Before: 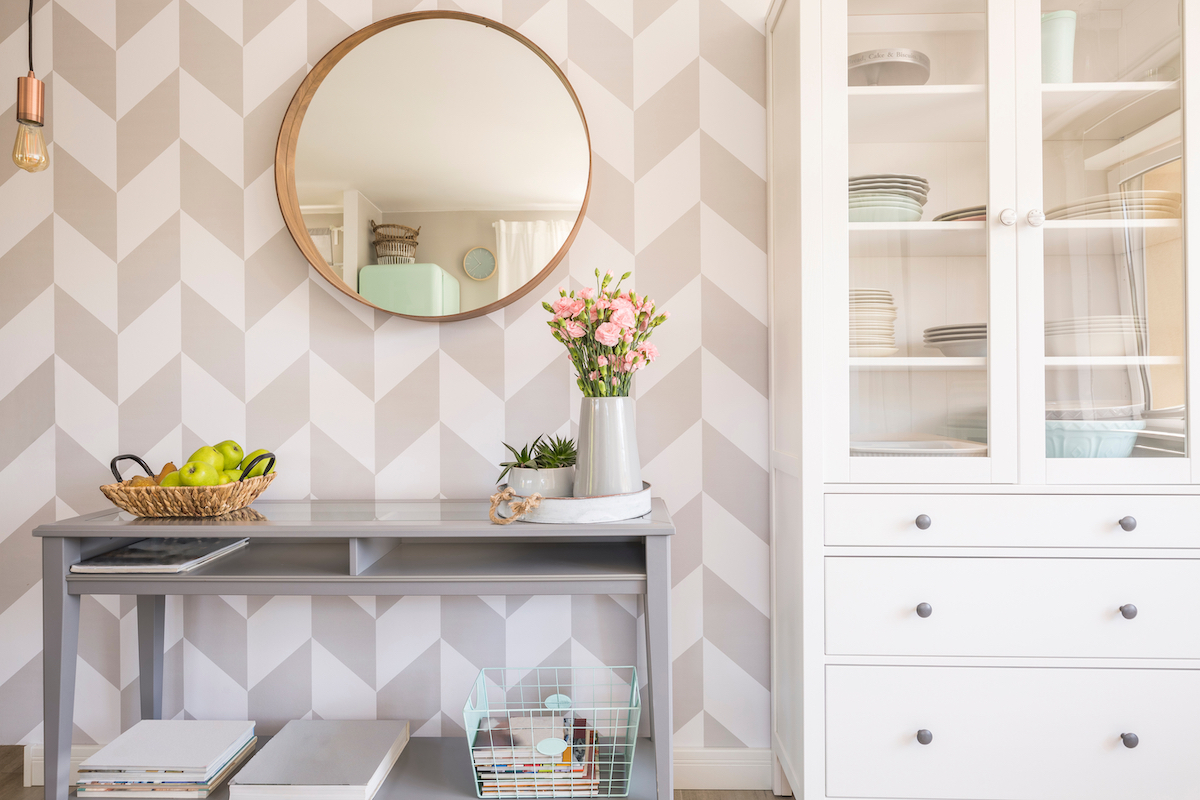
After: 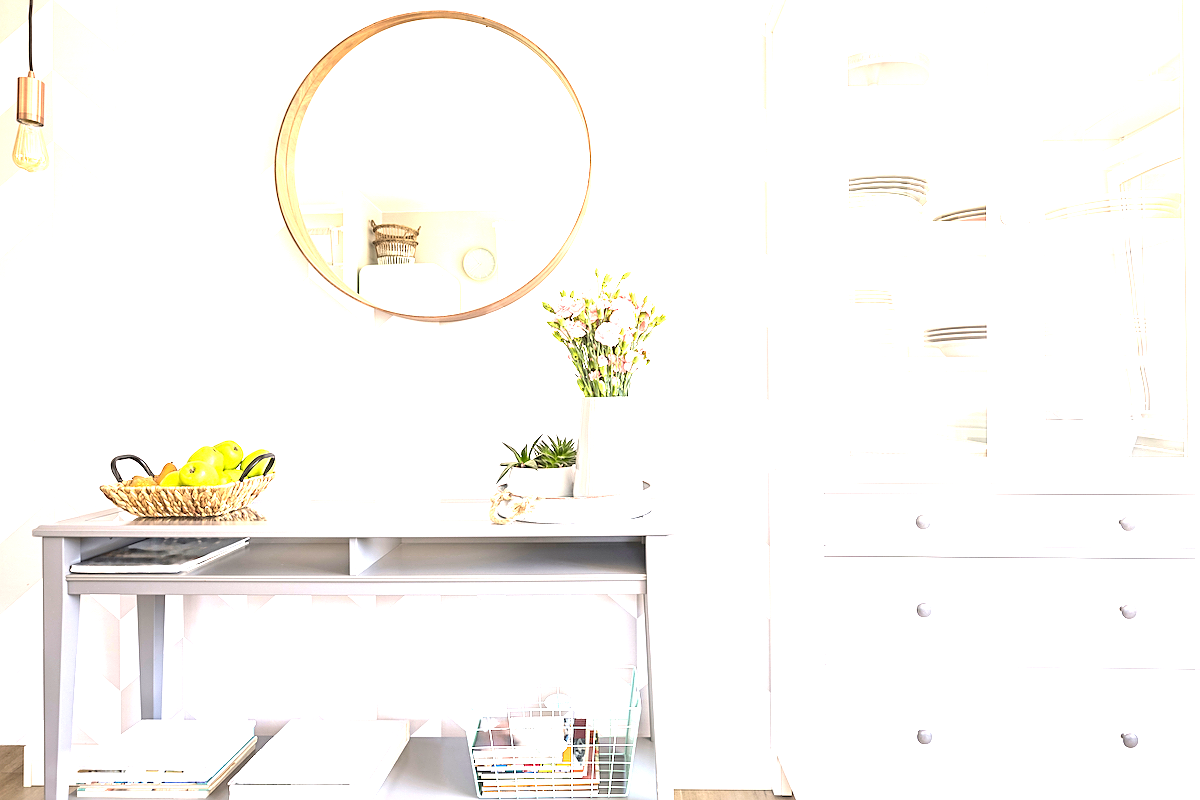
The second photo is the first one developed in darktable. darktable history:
sharpen: on, module defaults
exposure: black level correction 0, exposure 1.663 EV, compensate highlight preservation false
